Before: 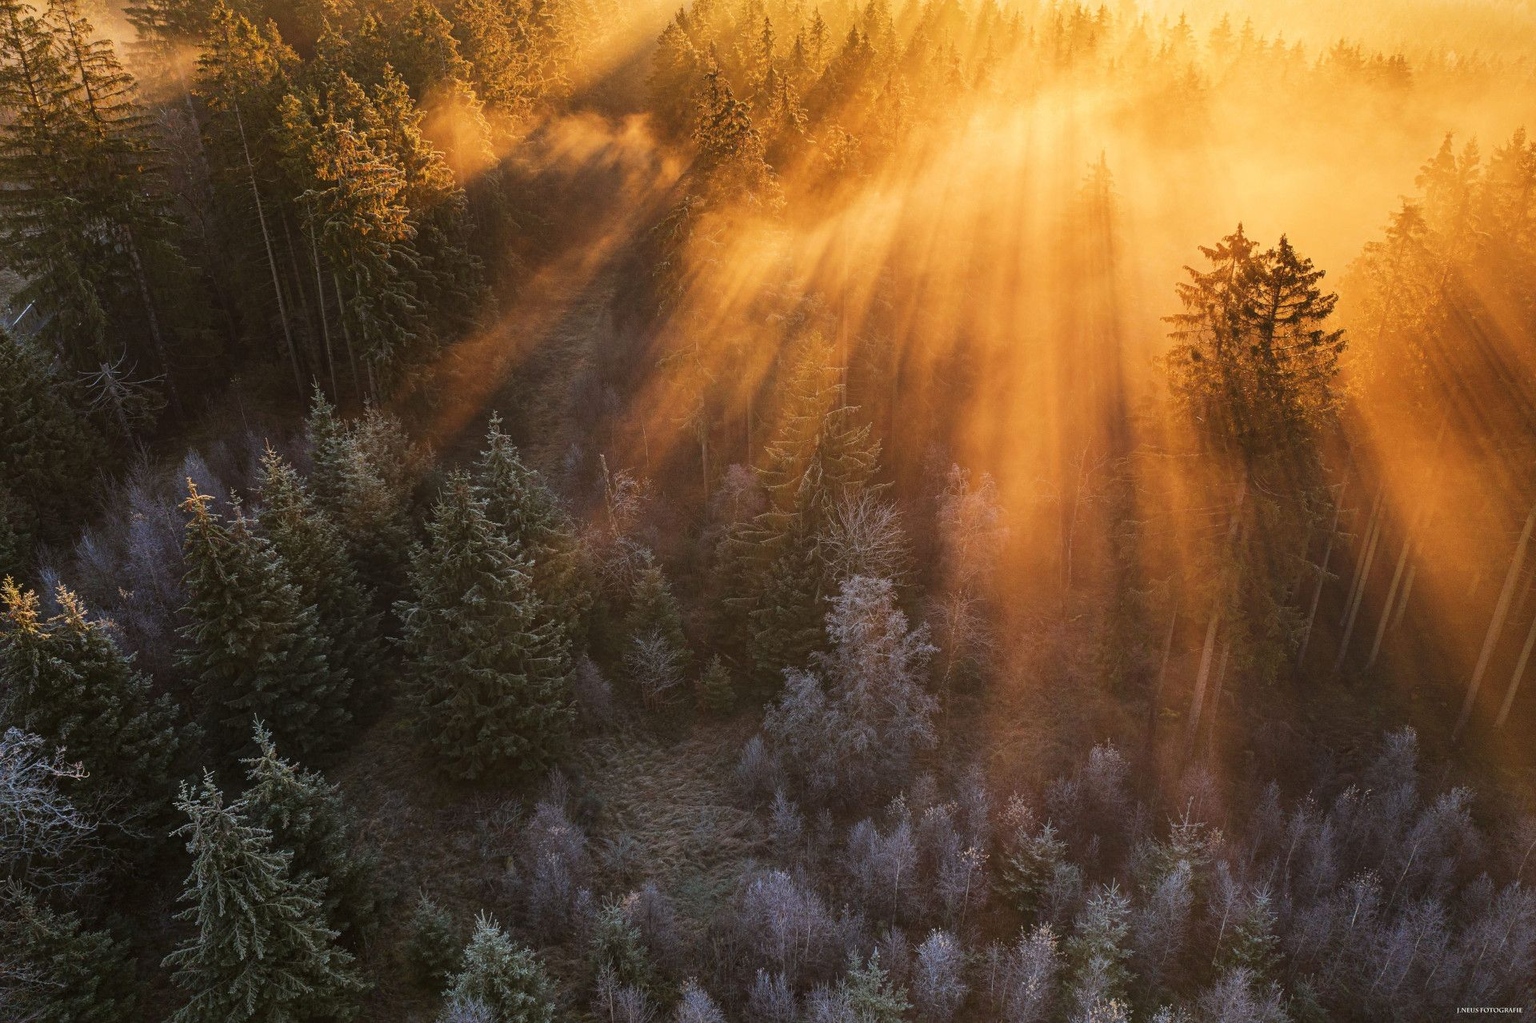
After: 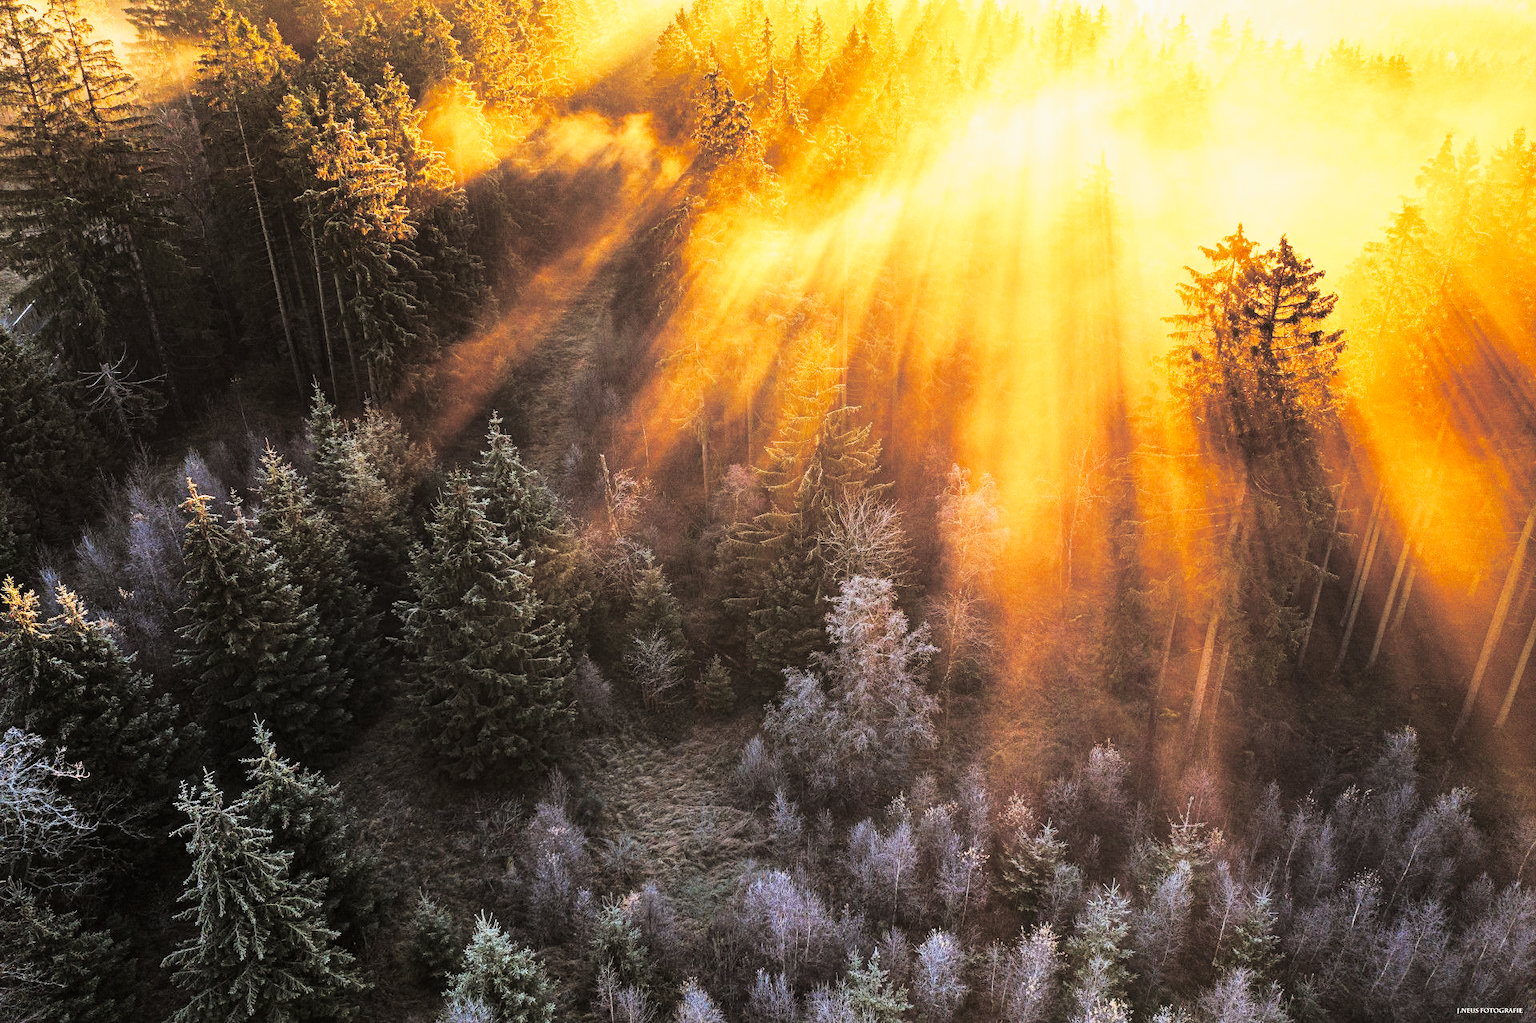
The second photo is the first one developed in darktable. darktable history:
base curve: curves: ch0 [(0, 0) (0.007, 0.004) (0.027, 0.03) (0.046, 0.07) (0.207, 0.54) (0.442, 0.872) (0.673, 0.972) (1, 1)], preserve colors none
split-toning: shadows › hue 36°, shadows › saturation 0.05, highlights › hue 10.8°, highlights › saturation 0.15, compress 40%
